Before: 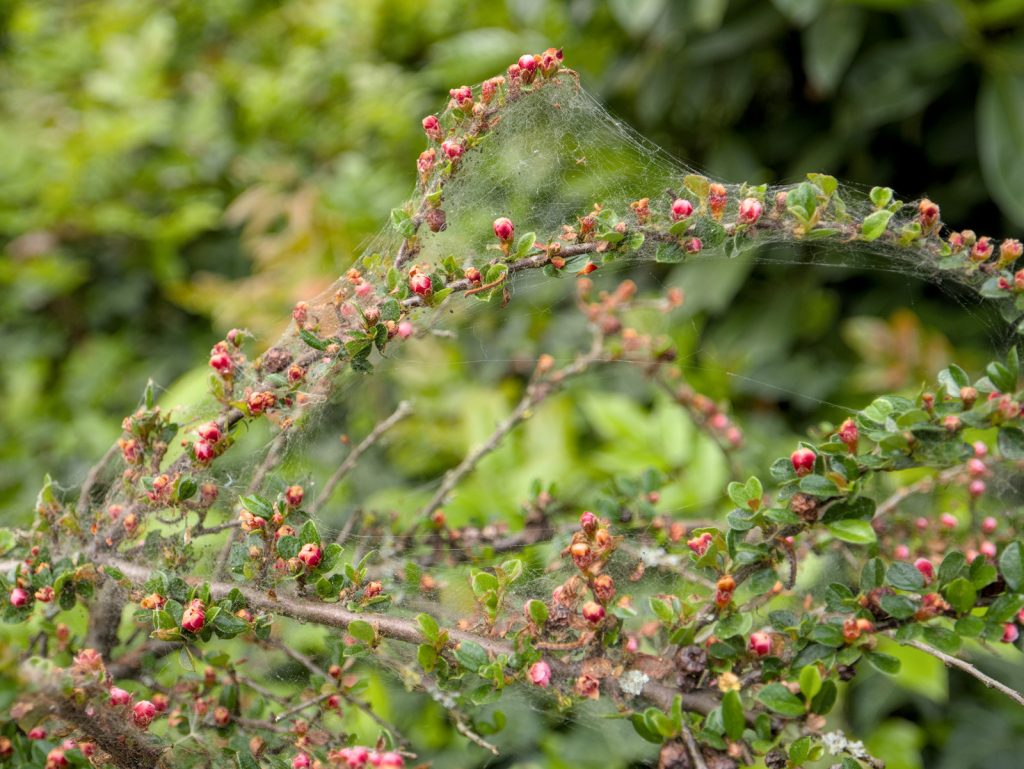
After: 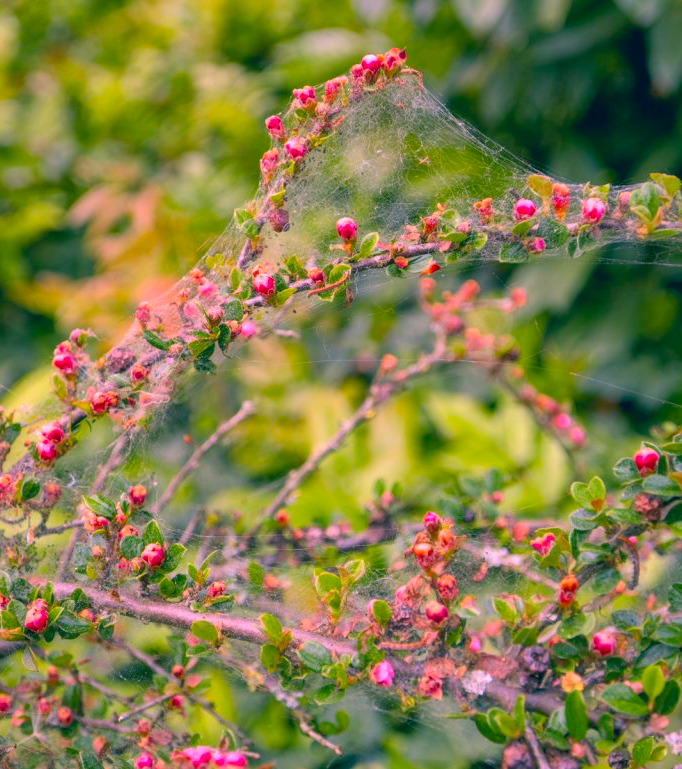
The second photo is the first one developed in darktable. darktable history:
shadows and highlights: on, module defaults
crop: left 15.419%, right 17.914%
white balance: red 1.066, blue 1.119
color correction: highlights a* 17.03, highlights b* 0.205, shadows a* -15.38, shadows b* -14.56, saturation 1.5
